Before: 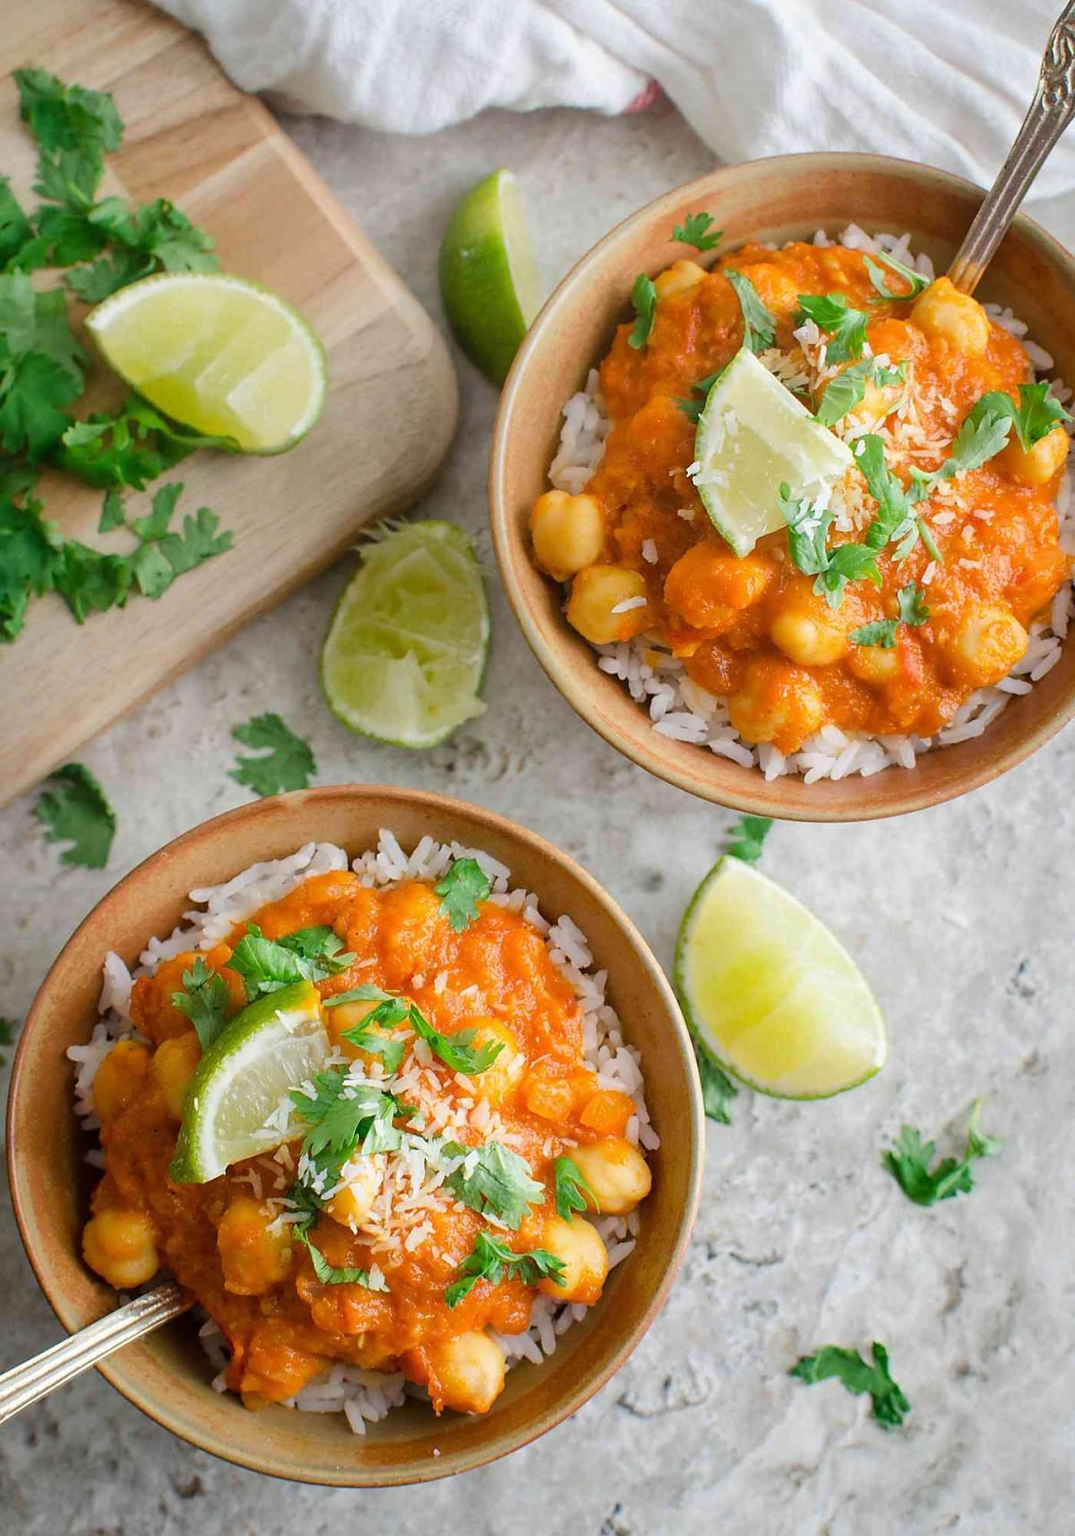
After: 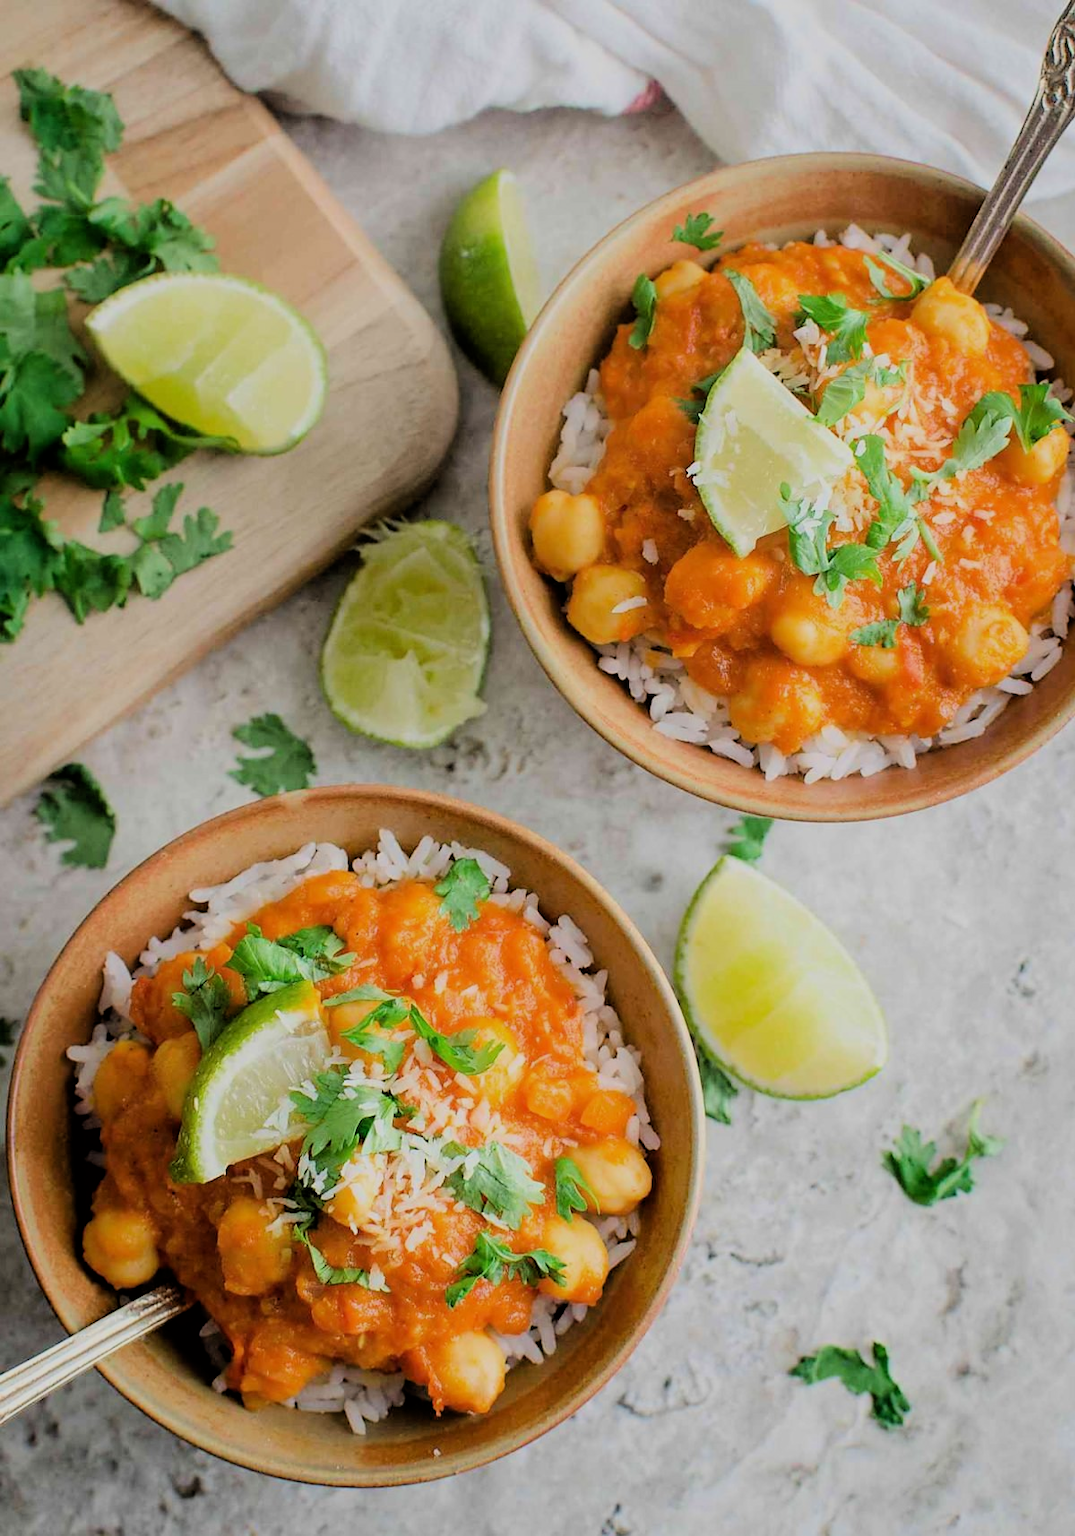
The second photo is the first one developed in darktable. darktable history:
filmic rgb: black relative exposure -4.24 EV, white relative exposure 5.15 EV, hardness 2.11, contrast 1.166, color science v6 (2022)
